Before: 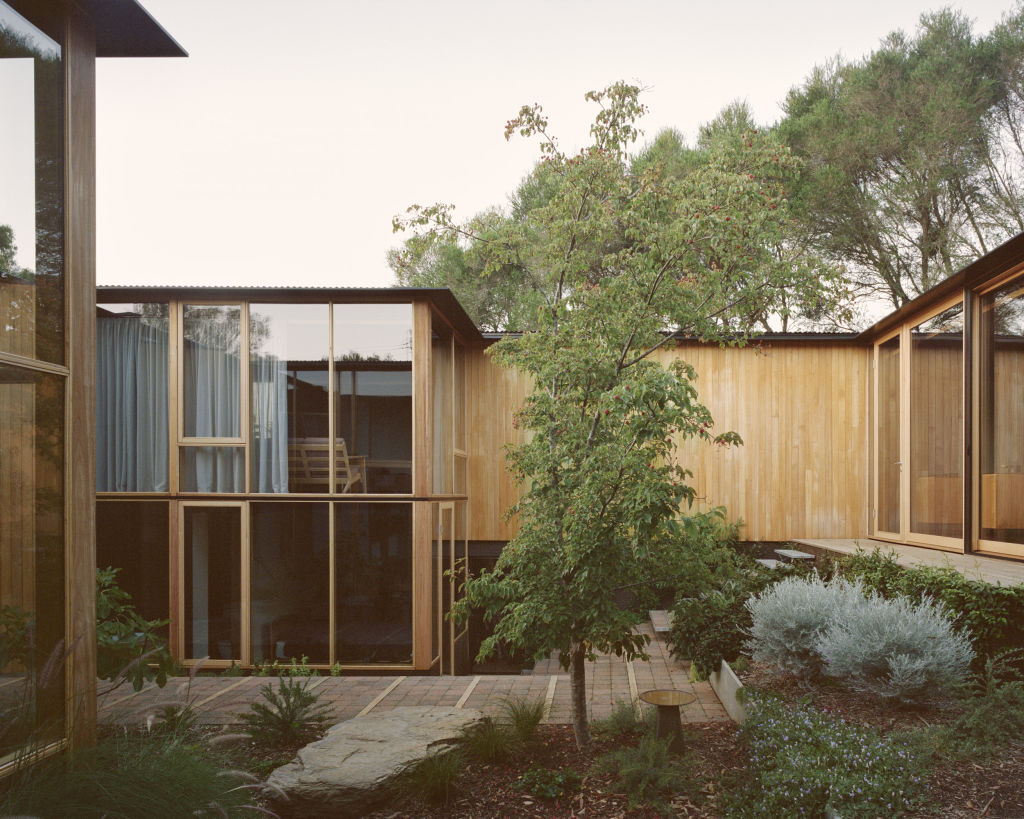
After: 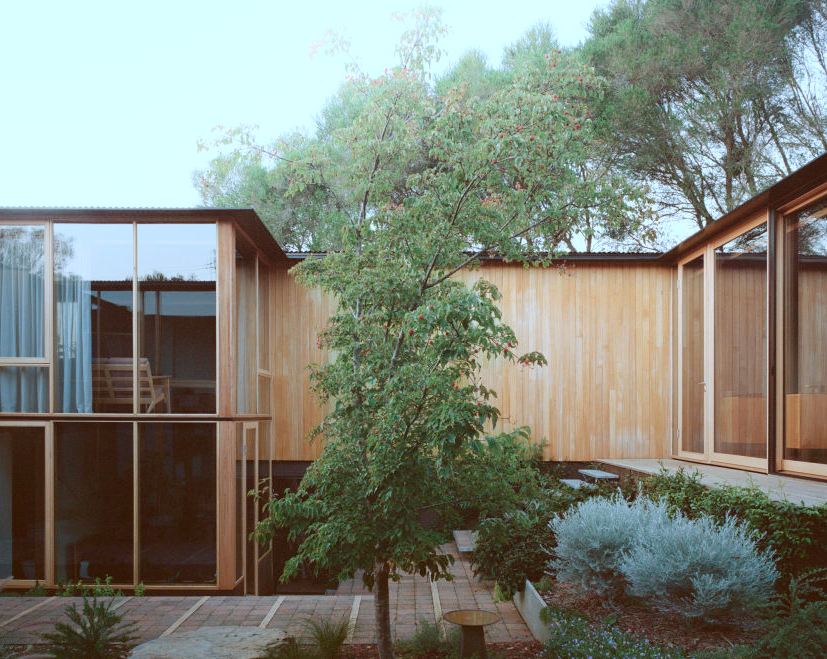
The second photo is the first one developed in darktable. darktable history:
color correction: highlights a* -9.41, highlights b* -22.87
shadows and highlights: shadows -52.86, highlights 86.82, soften with gaussian
crop: left 19.216%, top 9.867%, right 0.001%, bottom 9.666%
